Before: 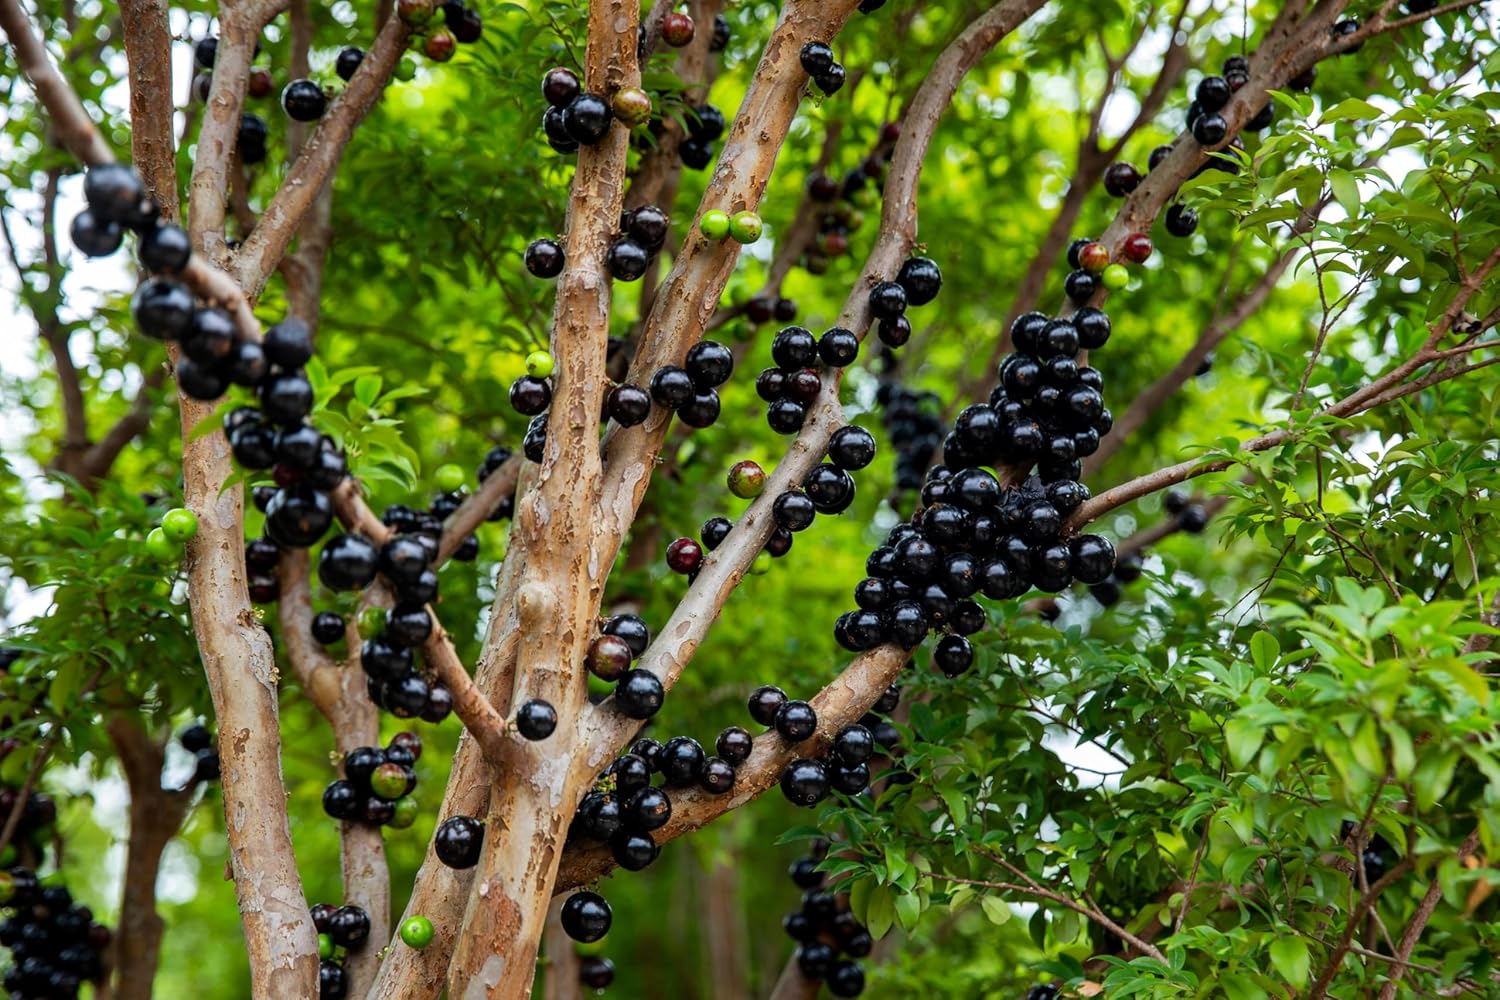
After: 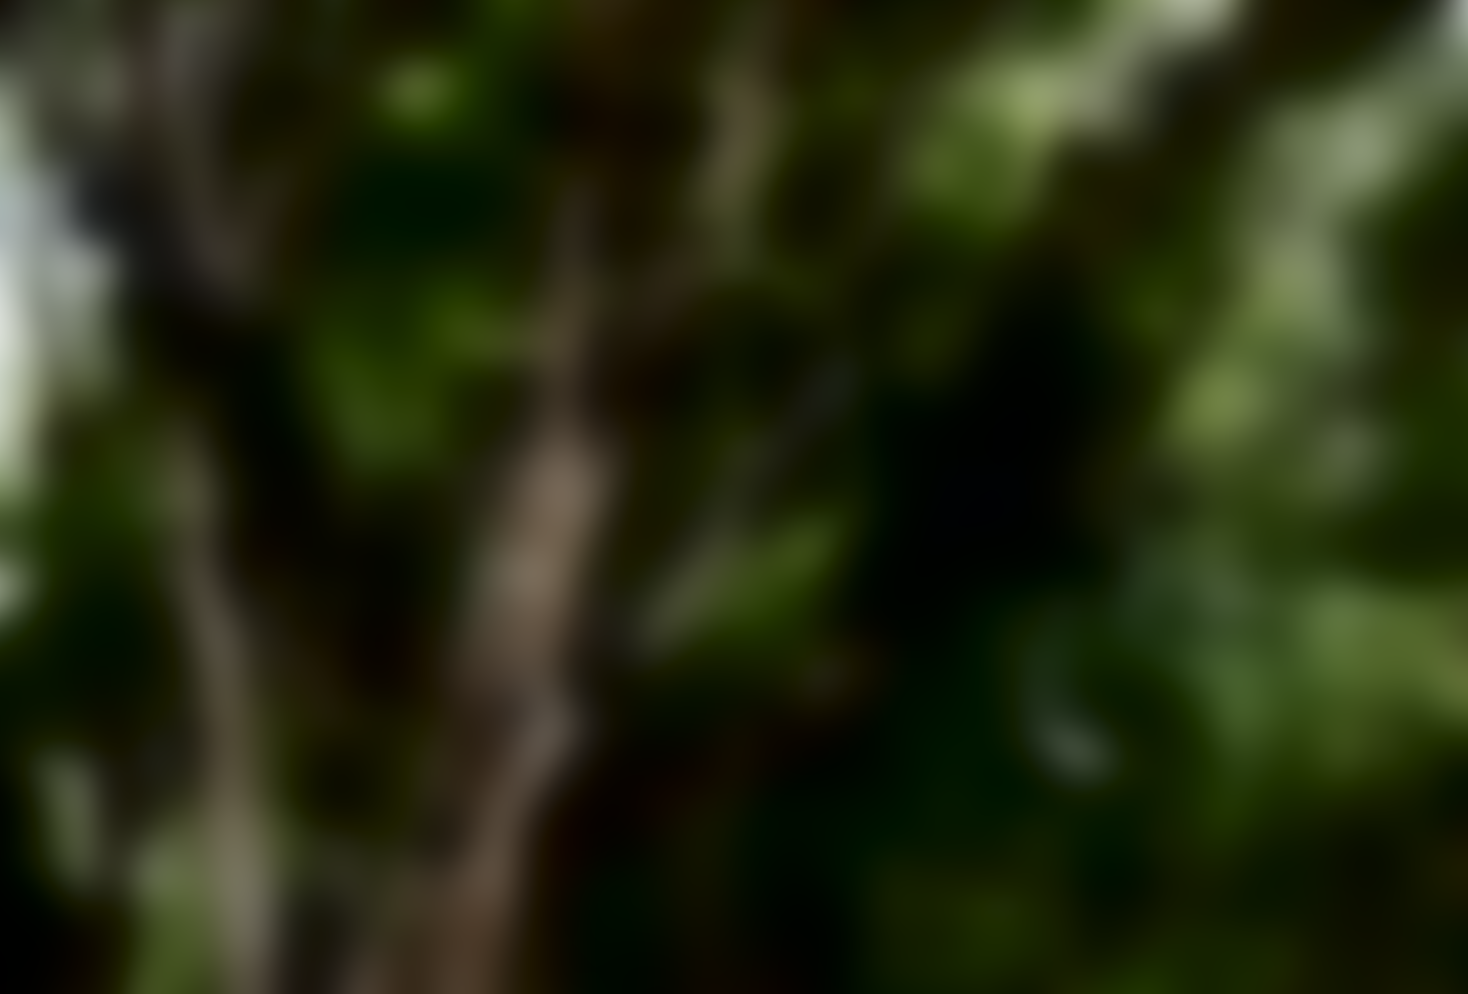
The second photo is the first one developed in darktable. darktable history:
rotate and perspective: rotation 0.226°, lens shift (vertical) -0.042, crop left 0.023, crop right 0.982, crop top 0.006, crop bottom 0.994
white balance: emerald 1
color zones: curves: ch0 [(0, 0.559) (0.153, 0.551) (0.229, 0.5) (0.429, 0.5) (0.571, 0.5) (0.714, 0.5) (0.857, 0.5) (1, 0.559)]; ch1 [(0, 0.417) (0.112, 0.336) (0.213, 0.26) (0.429, 0.34) (0.571, 0.35) (0.683, 0.331) (0.857, 0.344) (1, 0.417)]
contrast brightness saturation: saturation 0.1
lowpass: radius 31.92, contrast 1.72, brightness -0.98, saturation 0.94
